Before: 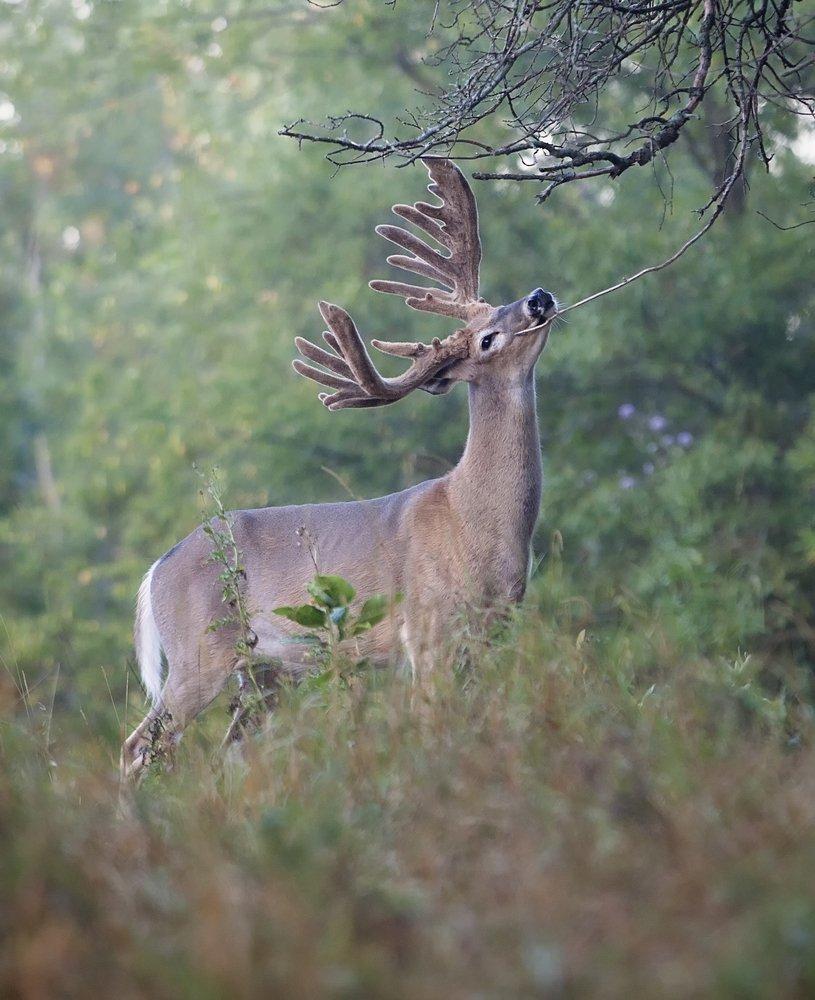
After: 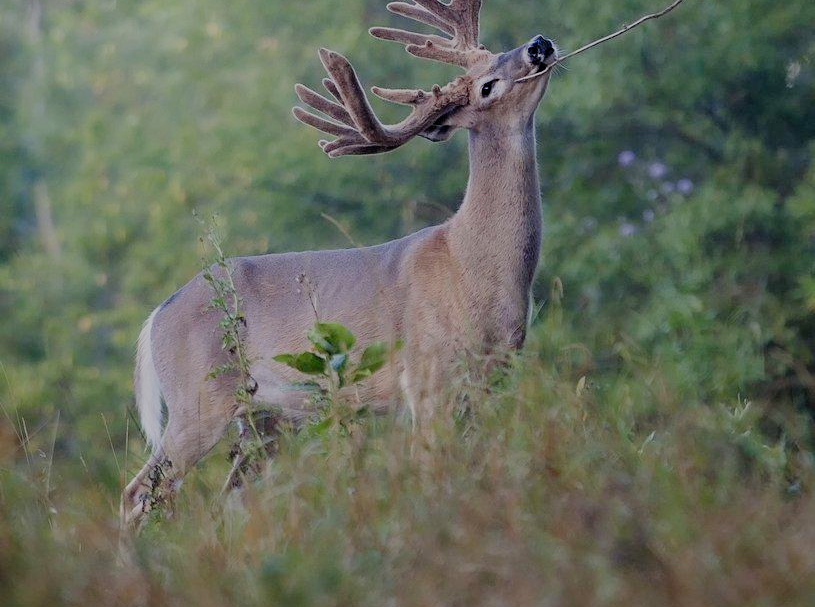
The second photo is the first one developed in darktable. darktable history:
contrast brightness saturation: contrast 0.07, brightness 0.08, saturation 0.18
crop and rotate: top 25.357%, bottom 13.942%
filmic rgb: middle gray luminance 30%, black relative exposure -9 EV, white relative exposure 7 EV, threshold 6 EV, target black luminance 0%, hardness 2.94, latitude 2.04%, contrast 0.963, highlights saturation mix 5%, shadows ↔ highlights balance 12.16%, add noise in highlights 0, preserve chrominance no, color science v3 (2019), use custom middle-gray values true, iterations of high-quality reconstruction 0, contrast in highlights soft, enable highlight reconstruction true
